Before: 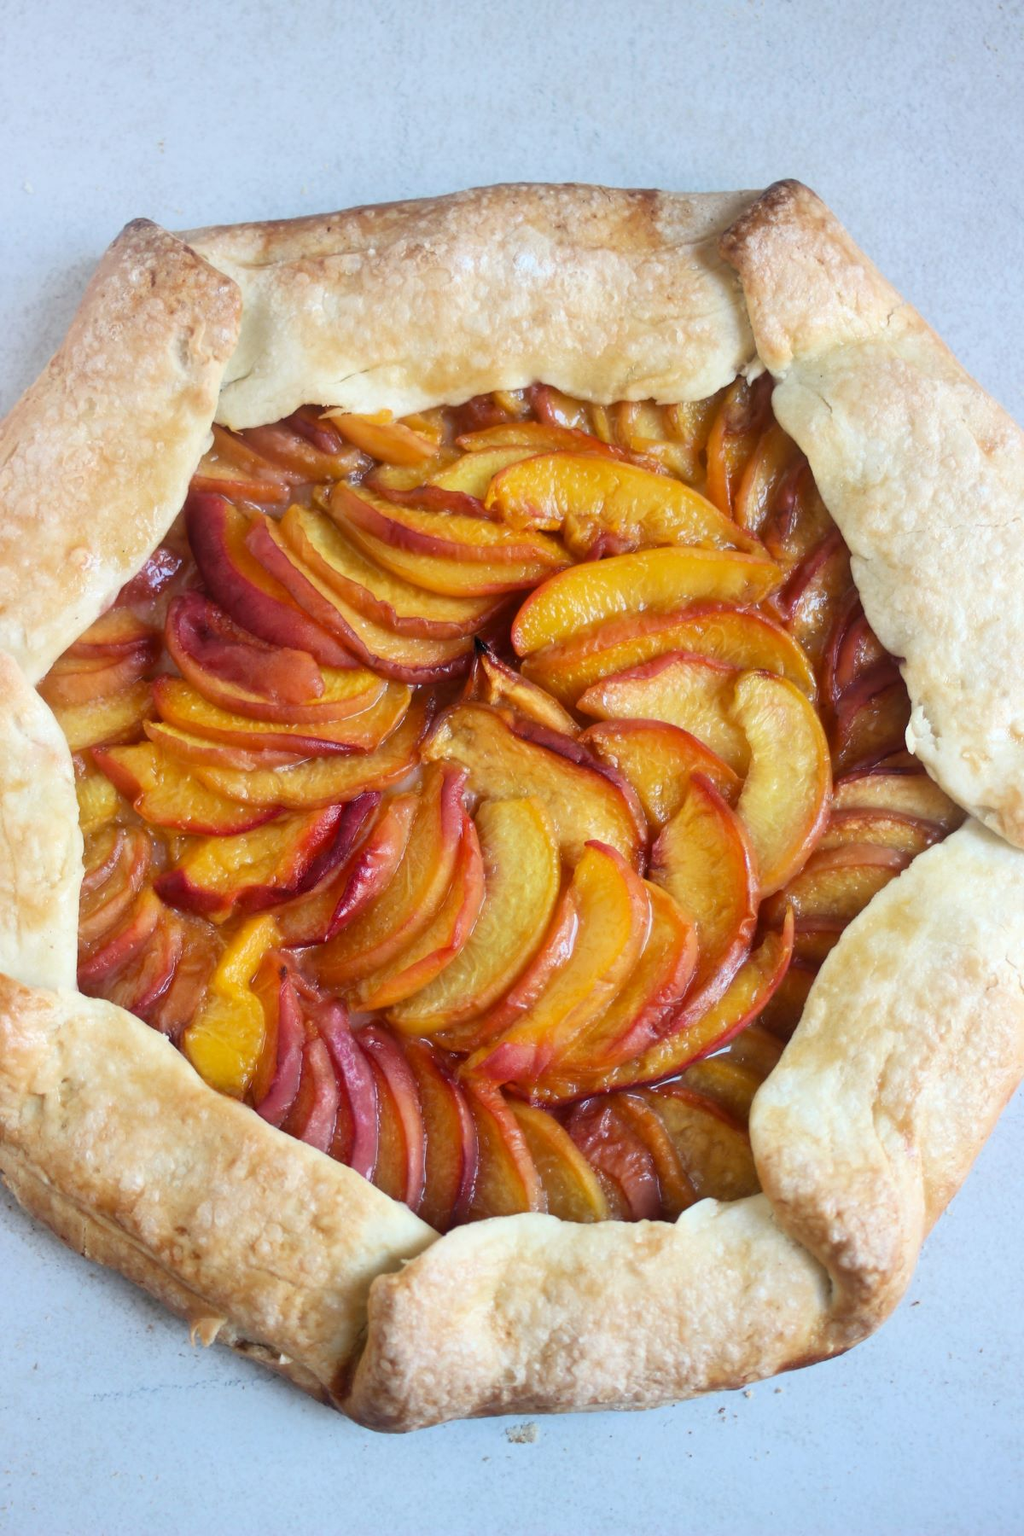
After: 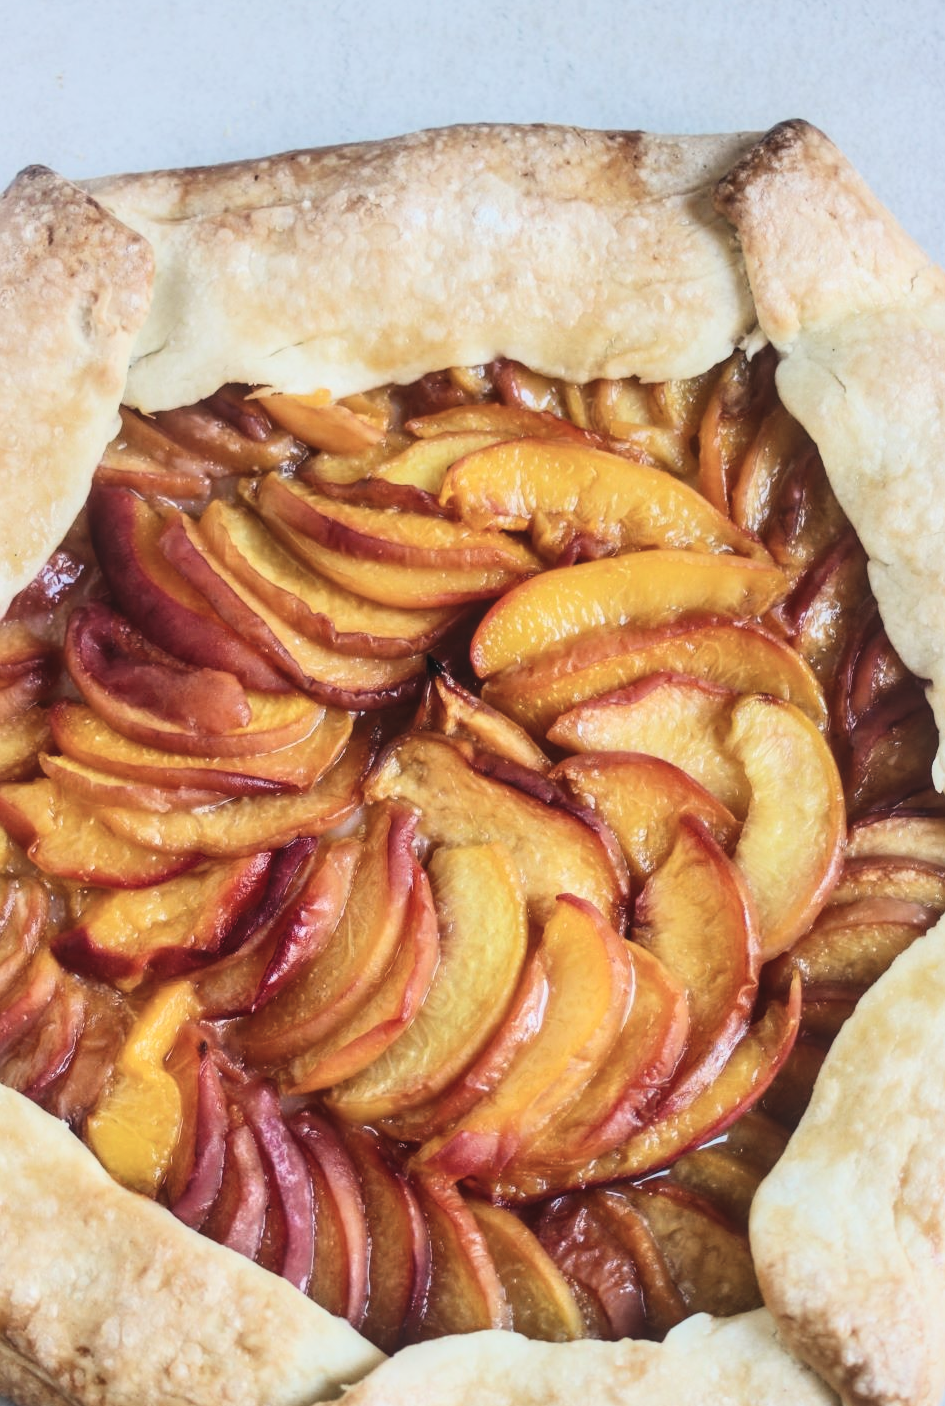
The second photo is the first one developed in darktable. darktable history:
filmic rgb: white relative exposure 3.8 EV, hardness 4.35
exposure: black level correction -0.03, compensate highlight preservation false
crop and rotate: left 10.77%, top 5.1%, right 10.41%, bottom 16.76%
contrast brightness saturation: contrast 0.28
local contrast: on, module defaults
